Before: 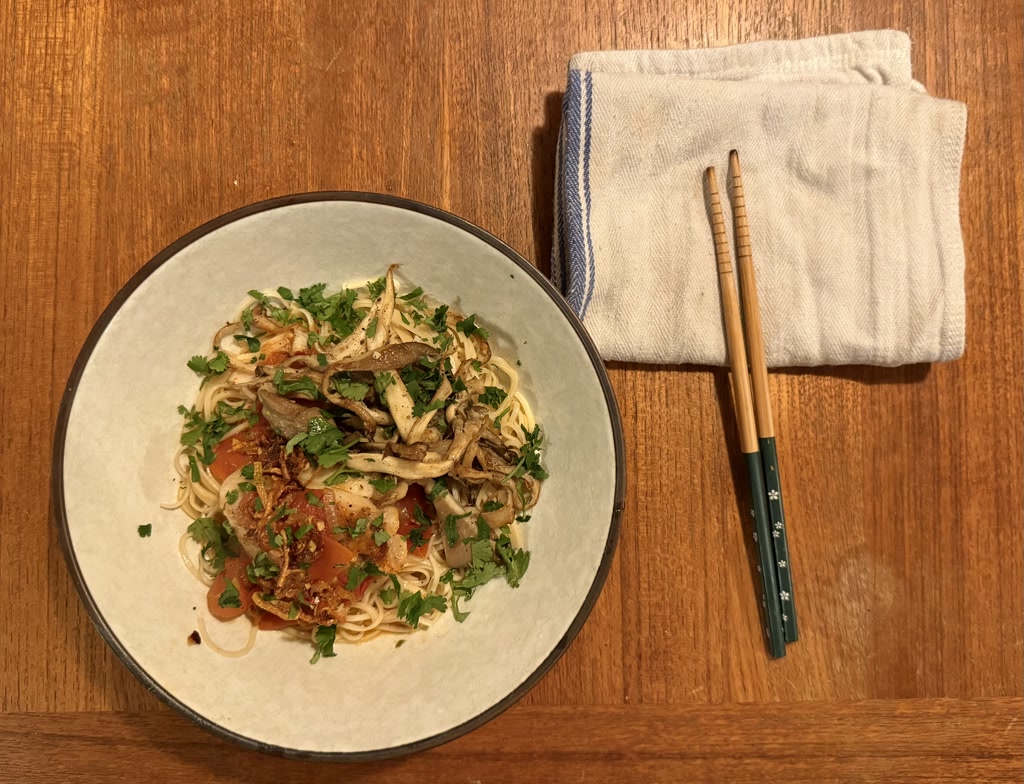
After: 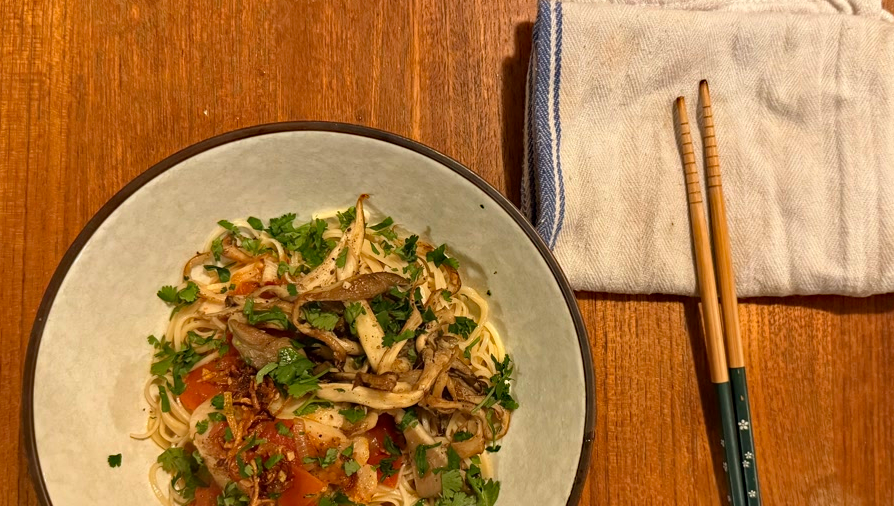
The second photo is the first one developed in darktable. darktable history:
vibrance: vibrance 15%
haze removal: strength 0.29, distance 0.25, compatibility mode true, adaptive false
crop: left 3.015%, top 8.969%, right 9.647%, bottom 26.457%
